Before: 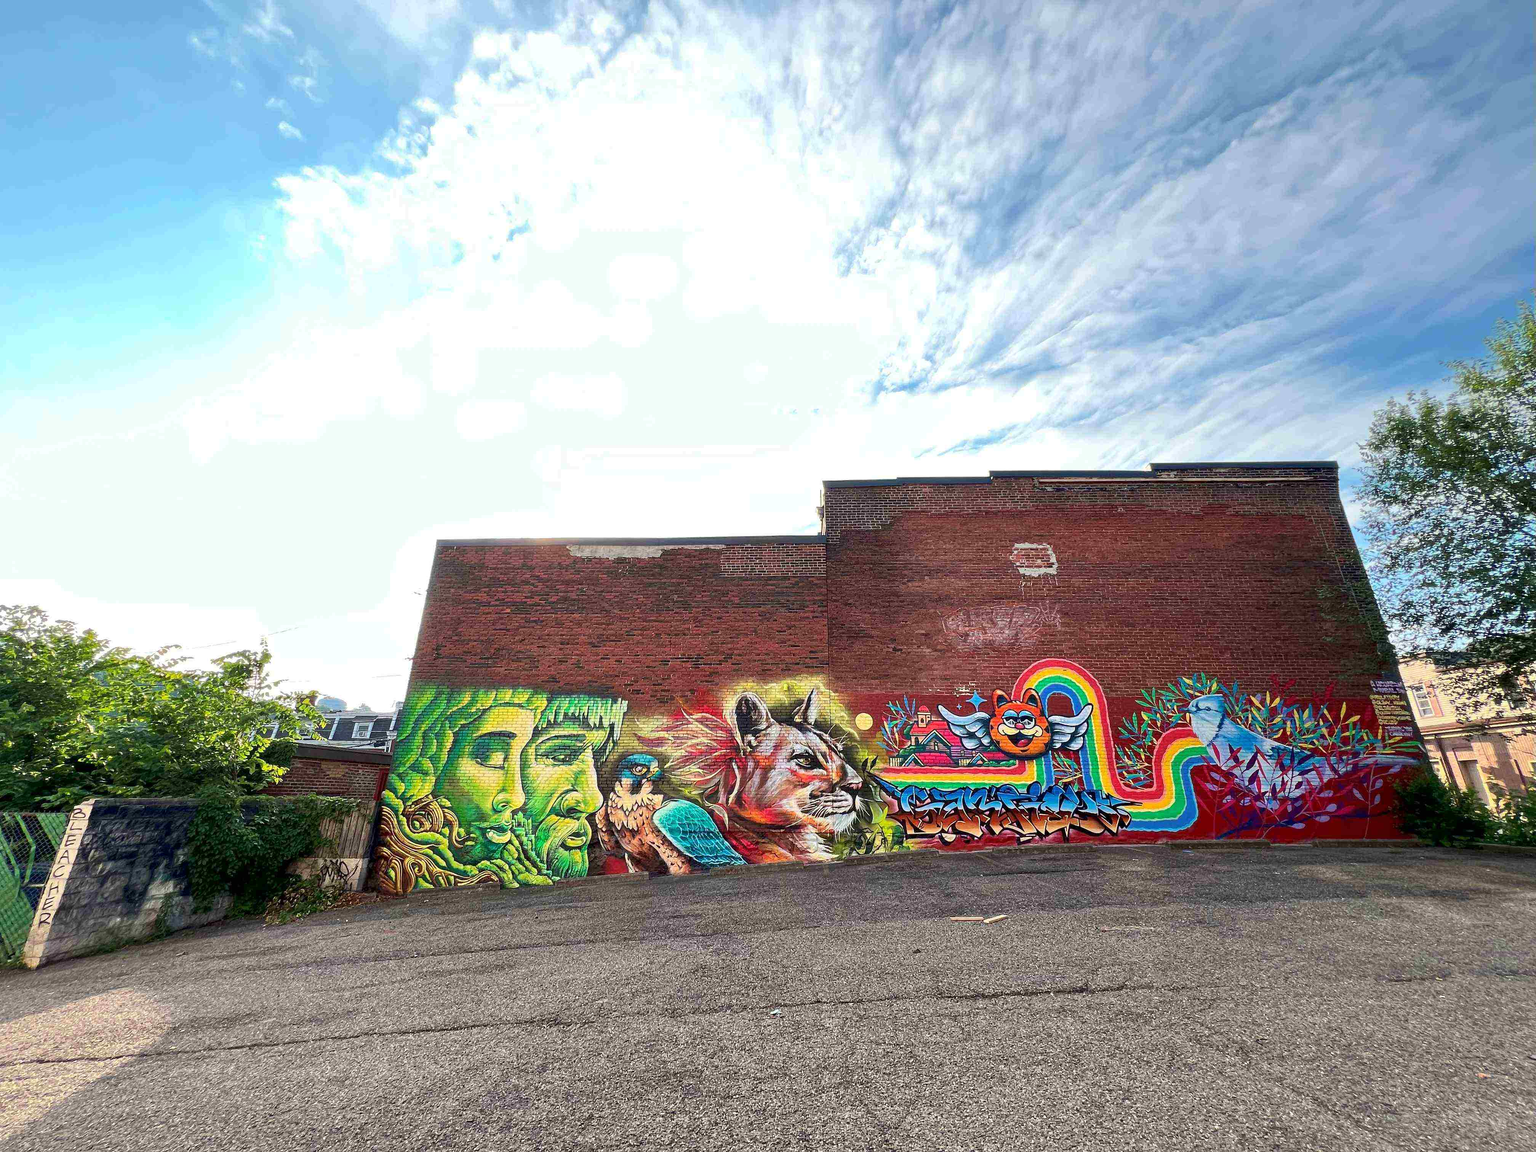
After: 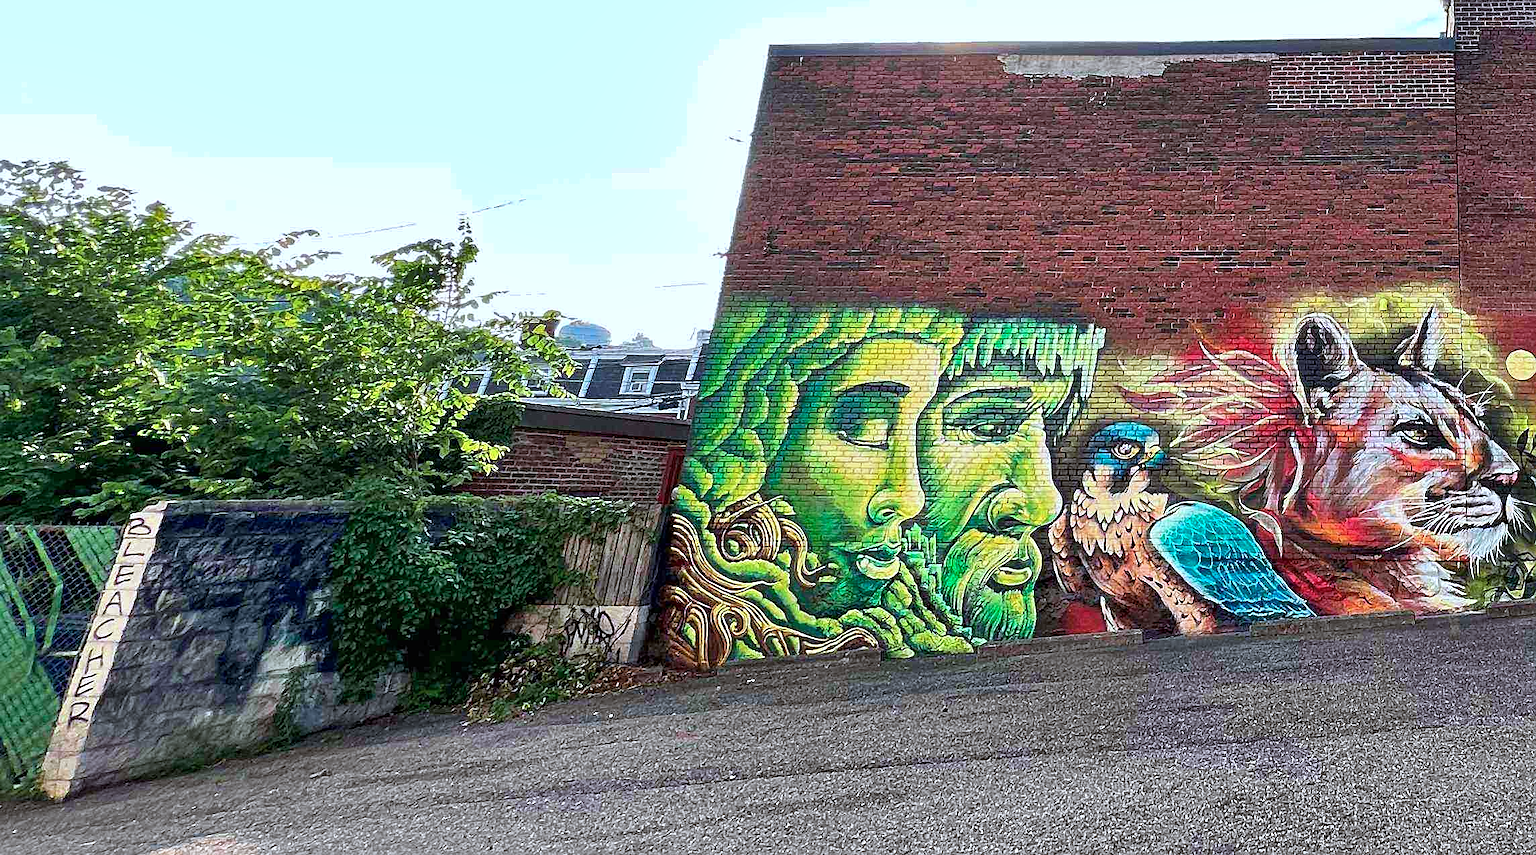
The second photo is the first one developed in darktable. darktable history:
sharpen: on, module defaults
shadows and highlights: shadows 52.61, soften with gaussian
crop: top 44.655%, right 43.189%, bottom 12.92%
color calibration: x 0.372, y 0.386, temperature 4285.27 K
